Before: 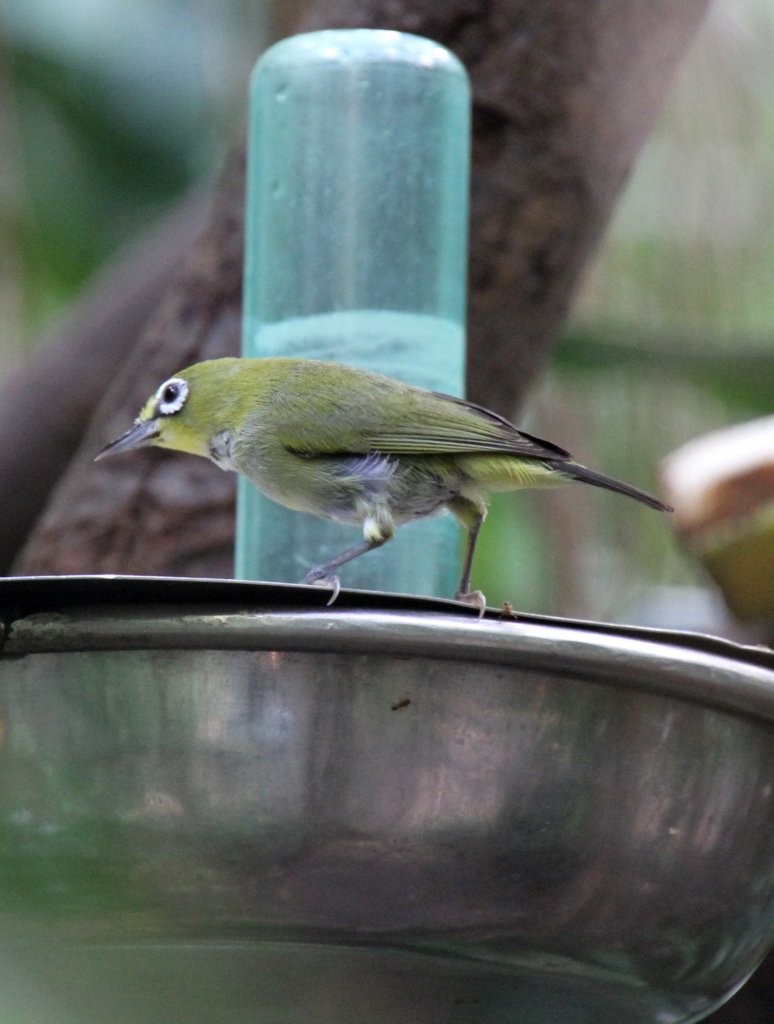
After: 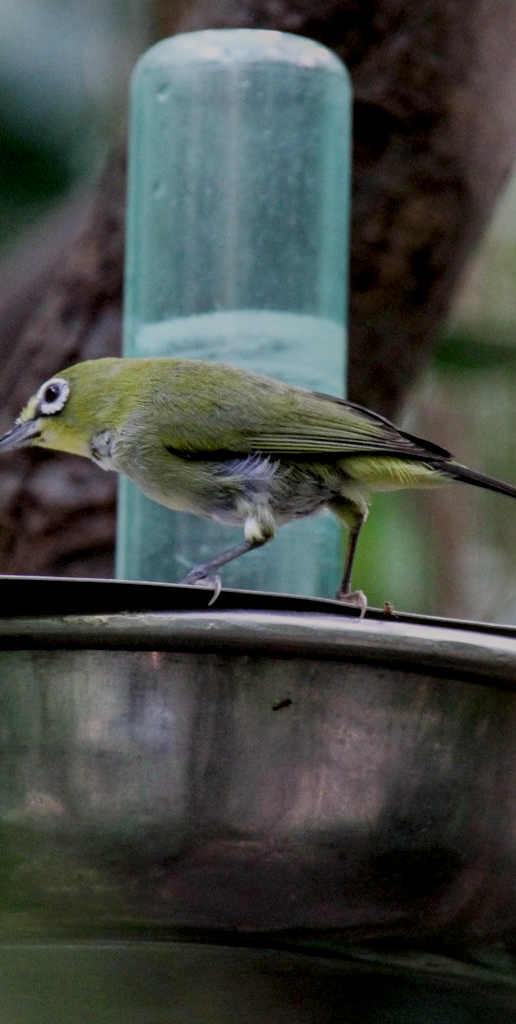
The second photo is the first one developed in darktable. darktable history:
local contrast: on, module defaults
filmic rgb: middle gray luminance 29%, black relative exposure -10.3 EV, white relative exposure 5.5 EV, threshold 6 EV, target black luminance 0%, hardness 3.95, latitude 2.04%, contrast 1.132, highlights saturation mix 5%, shadows ↔ highlights balance 15.11%, preserve chrominance no, color science v3 (2019), use custom middle-gray values true, iterations of high-quality reconstruction 0, enable highlight reconstruction true
color correction: highlights a* 3.12, highlights b* -1.55, shadows a* -0.101, shadows b* 2.52, saturation 0.98
crop and rotate: left 15.446%, right 17.836%
